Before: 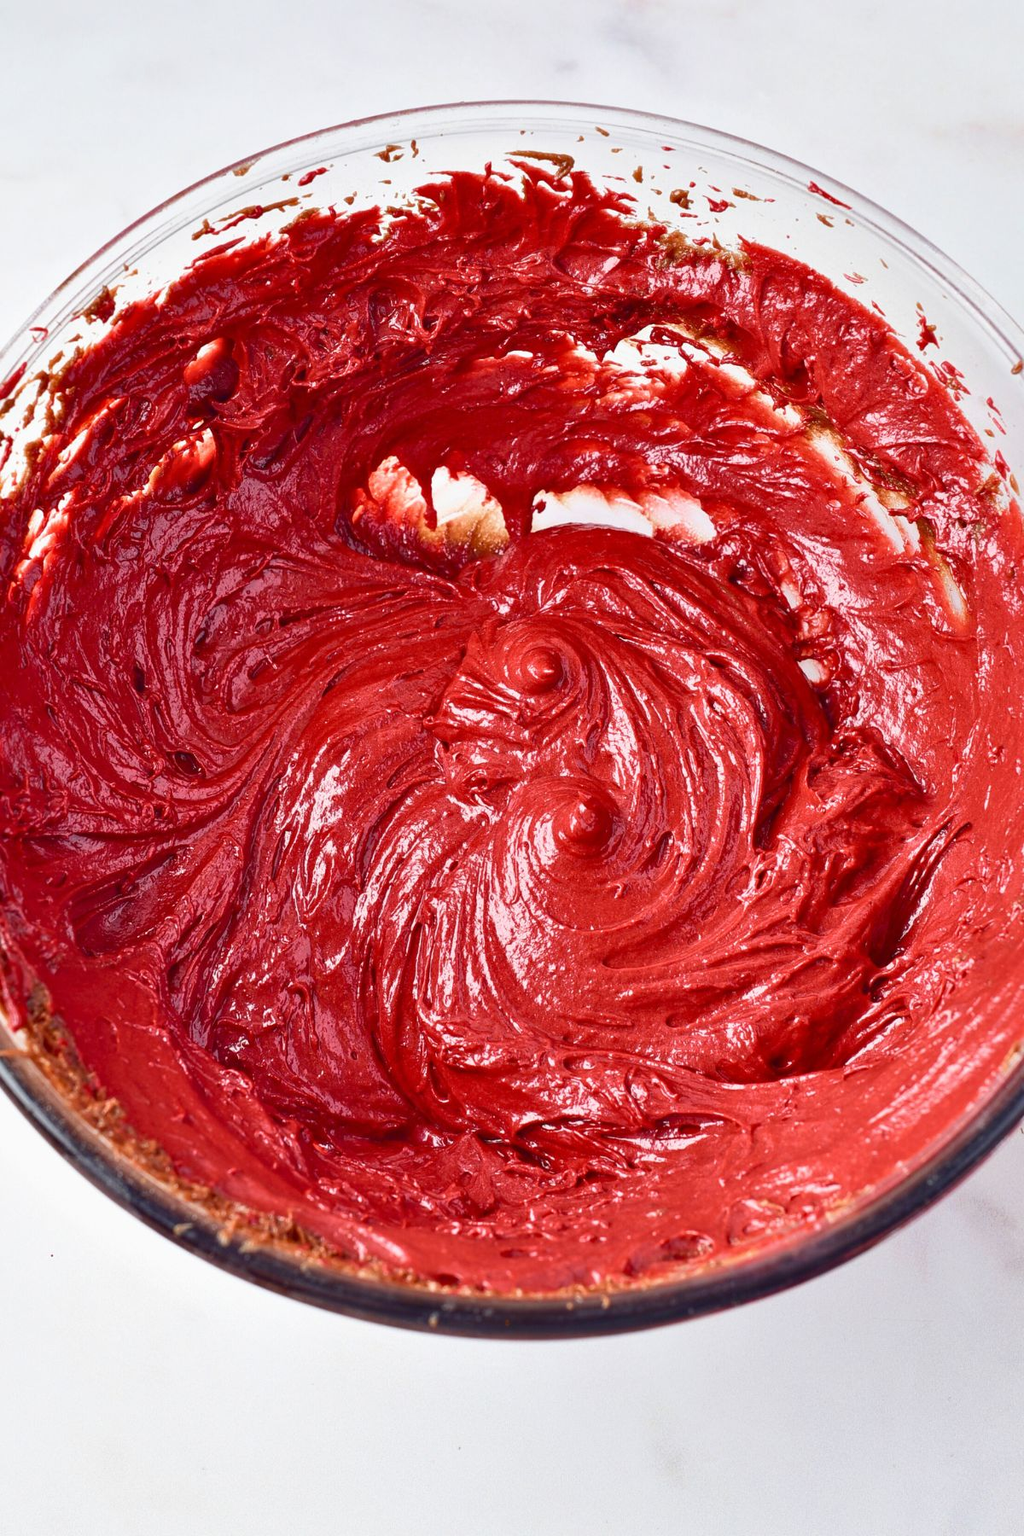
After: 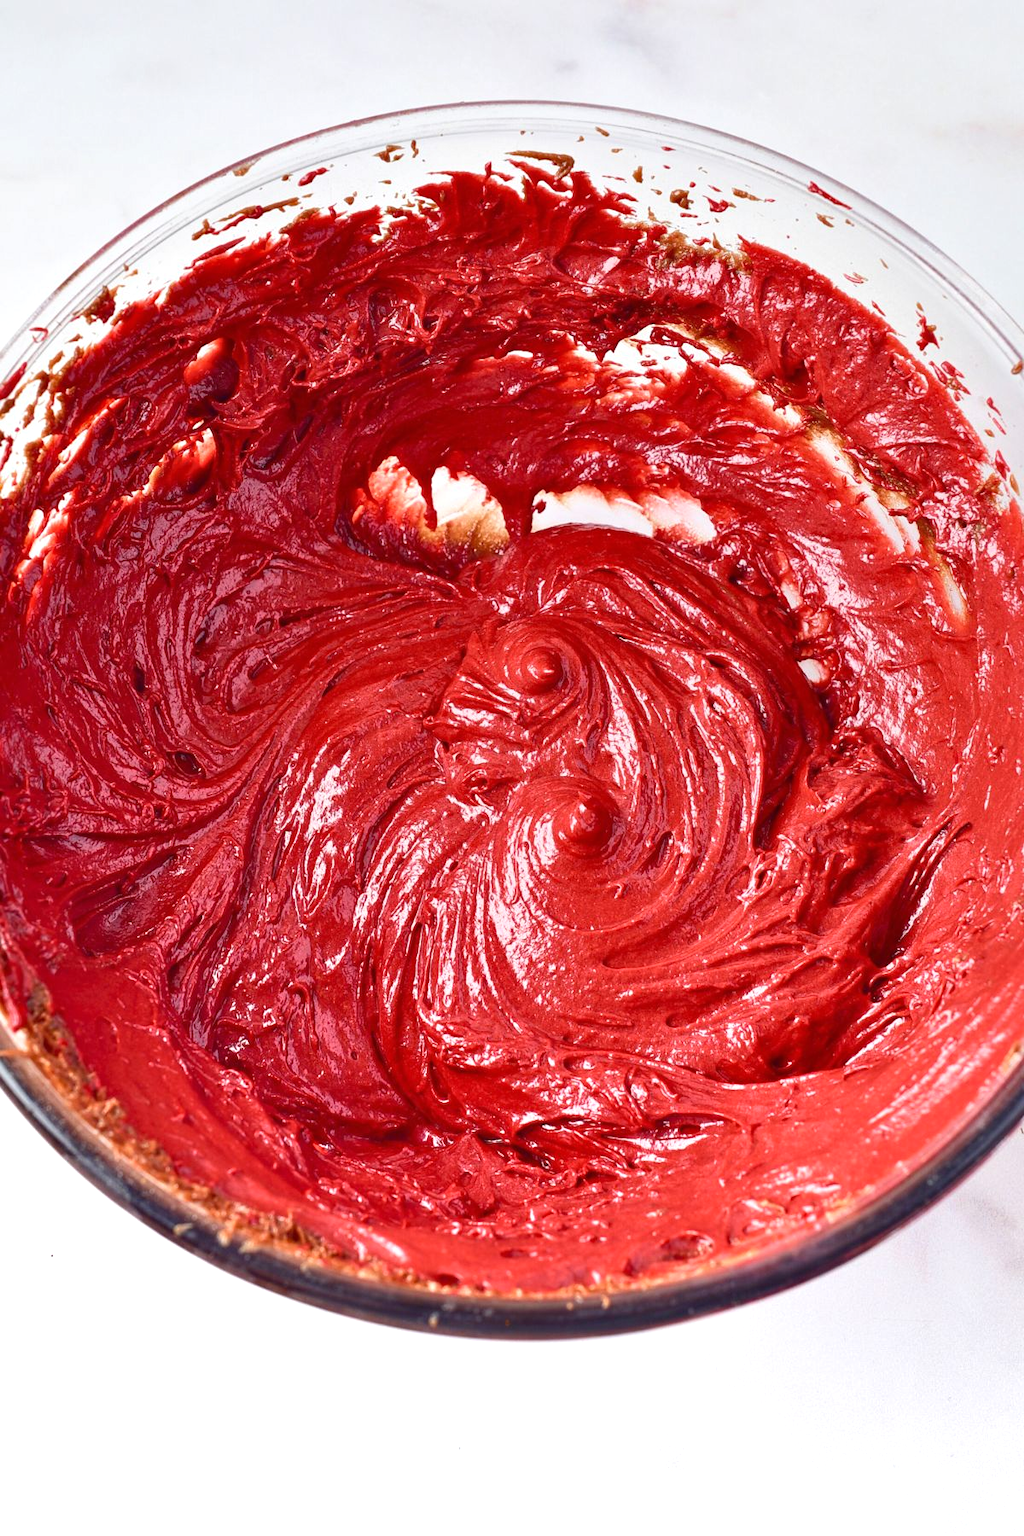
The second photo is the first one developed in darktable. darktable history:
exposure: black level correction 0, exposure 0.7 EV, compensate exposure bias true, compensate highlight preservation false
graduated density: rotation 5.63°, offset 76.9
